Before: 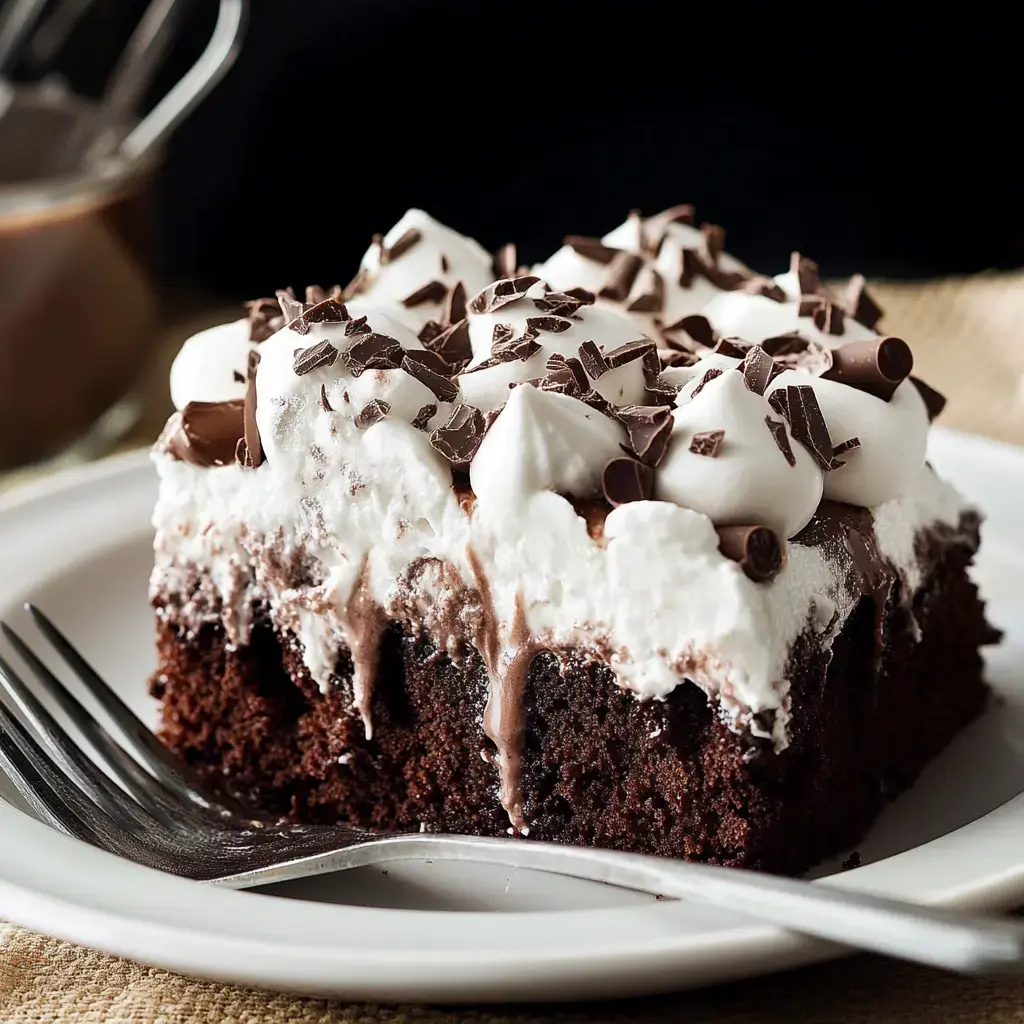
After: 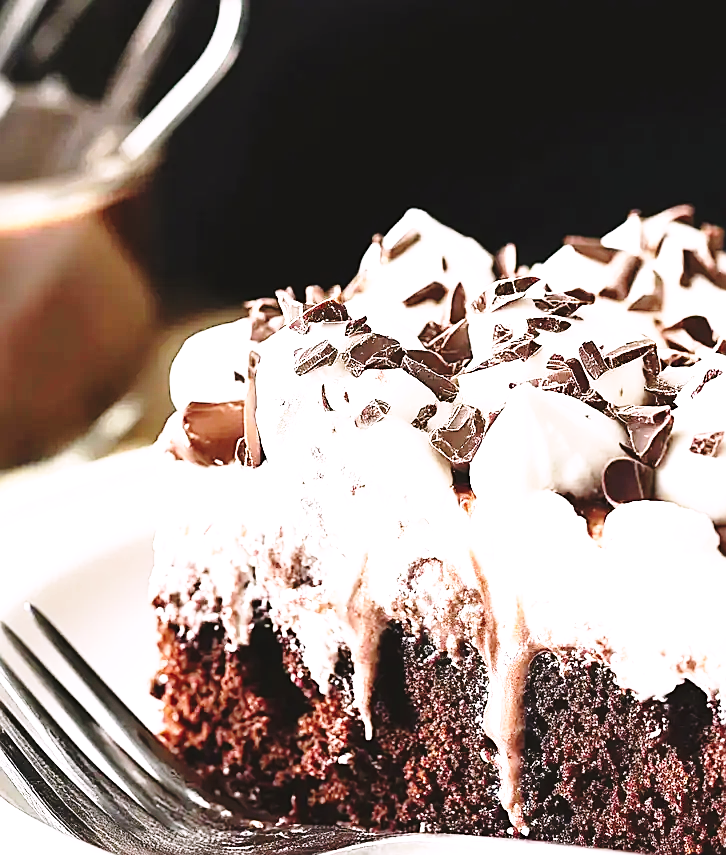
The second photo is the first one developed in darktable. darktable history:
sharpen: on, module defaults
contrast brightness saturation: saturation -0.057
crop: right 29.055%, bottom 16.444%
base curve: curves: ch0 [(0, 0) (0.028, 0.03) (0.105, 0.232) (0.387, 0.748) (0.754, 0.968) (1, 1)], preserve colors none
color correction: highlights a* 3.03, highlights b* -1.26, shadows a* -0.087, shadows b* 2.26, saturation 0.977
exposure: black level correction -0.005, exposure 1.007 EV, compensate highlight preservation false
